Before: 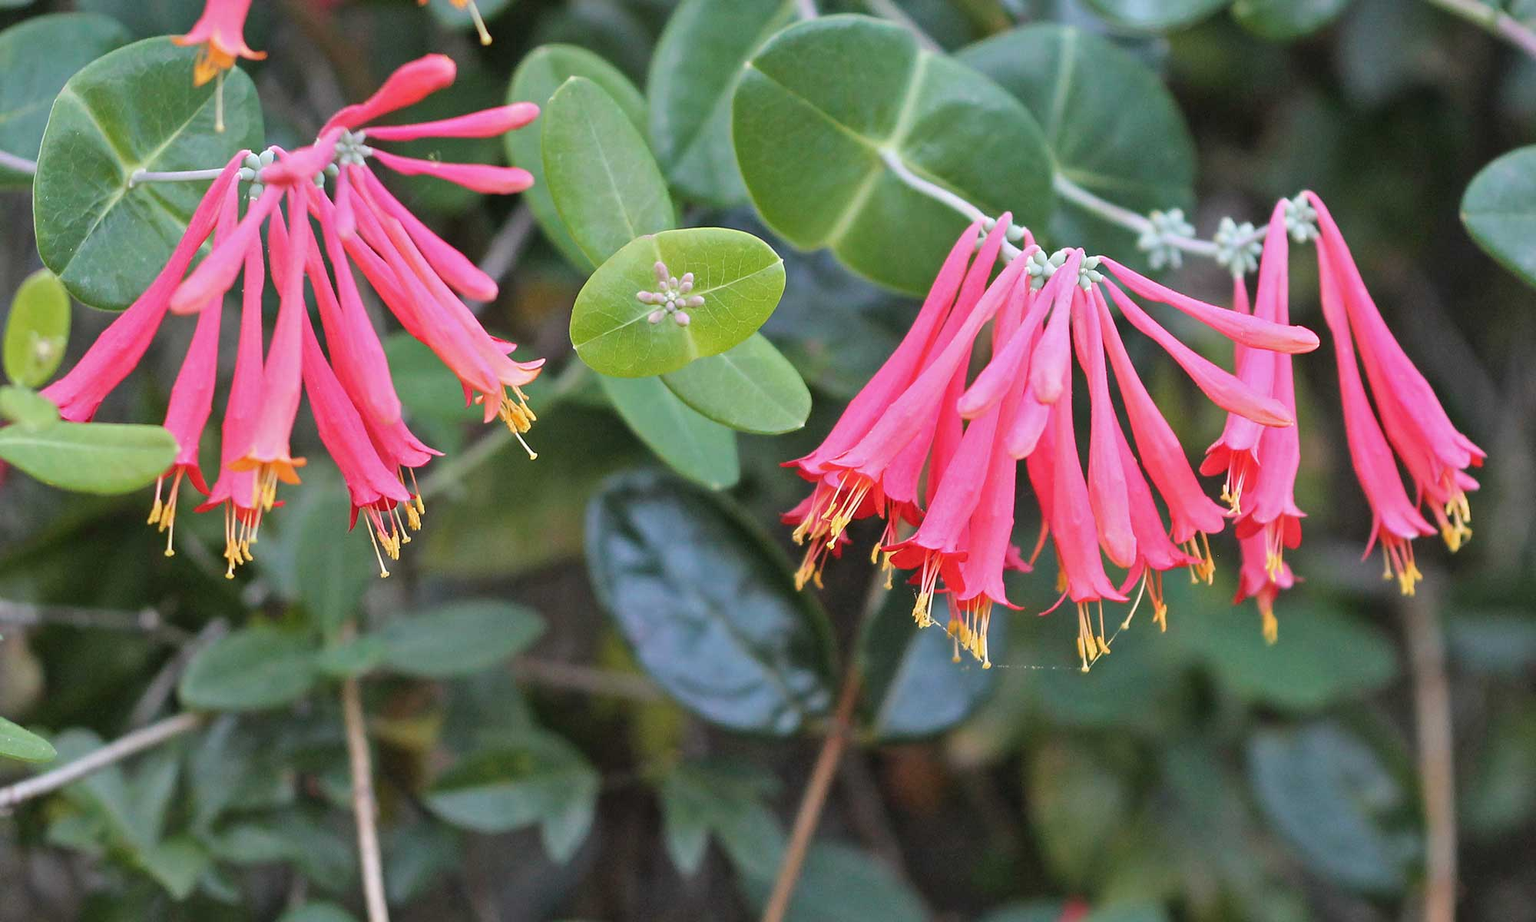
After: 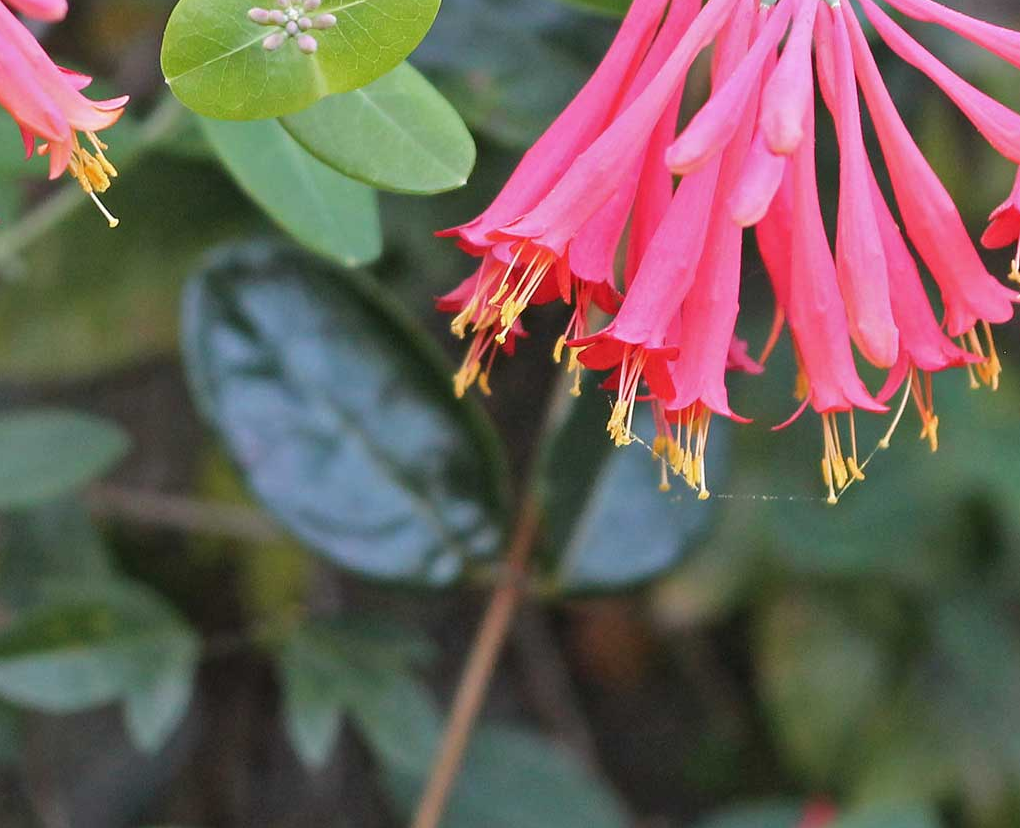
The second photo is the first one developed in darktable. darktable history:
crop and rotate: left 29.098%, top 30.999%, right 19.853%
